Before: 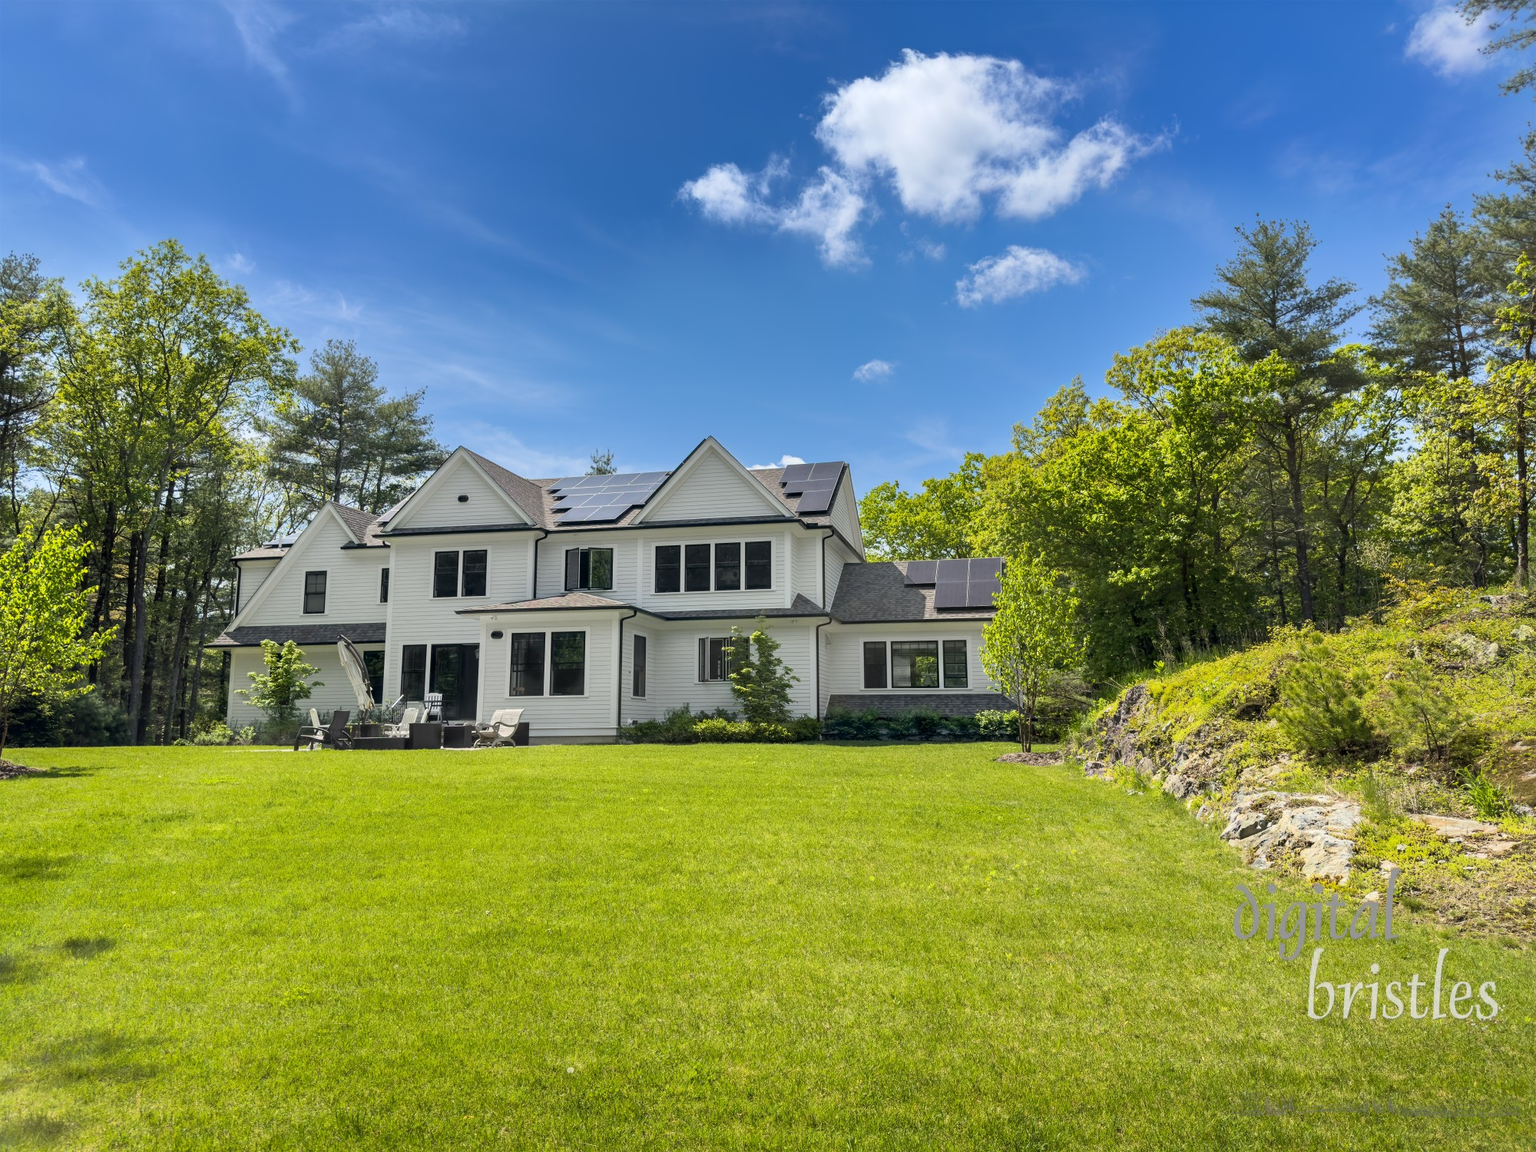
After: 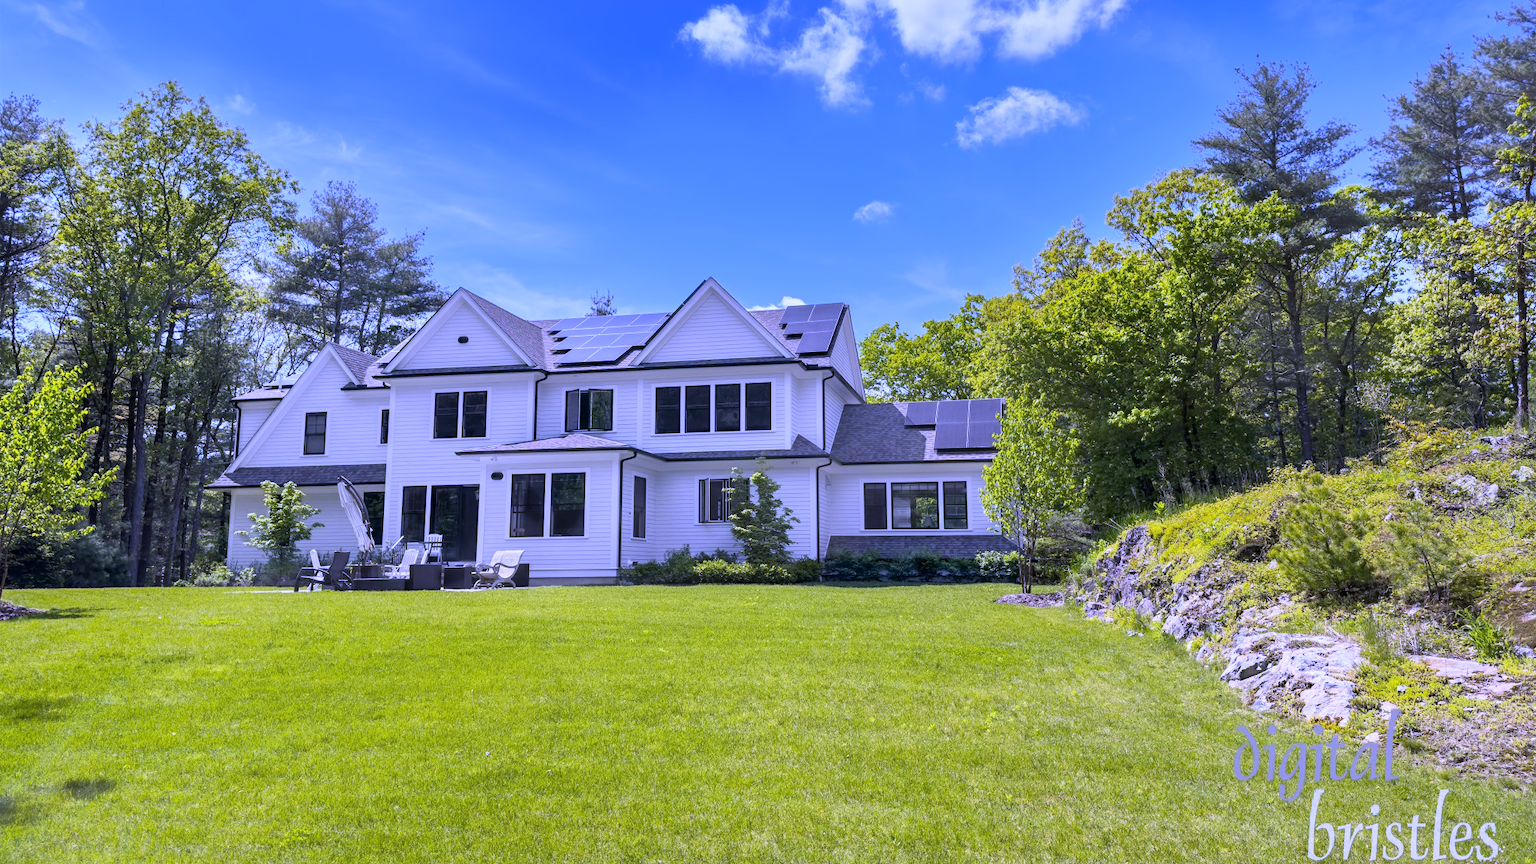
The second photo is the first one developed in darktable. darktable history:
crop: top 13.819%, bottom 11.169%
white balance: red 0.98, blue 1.61
